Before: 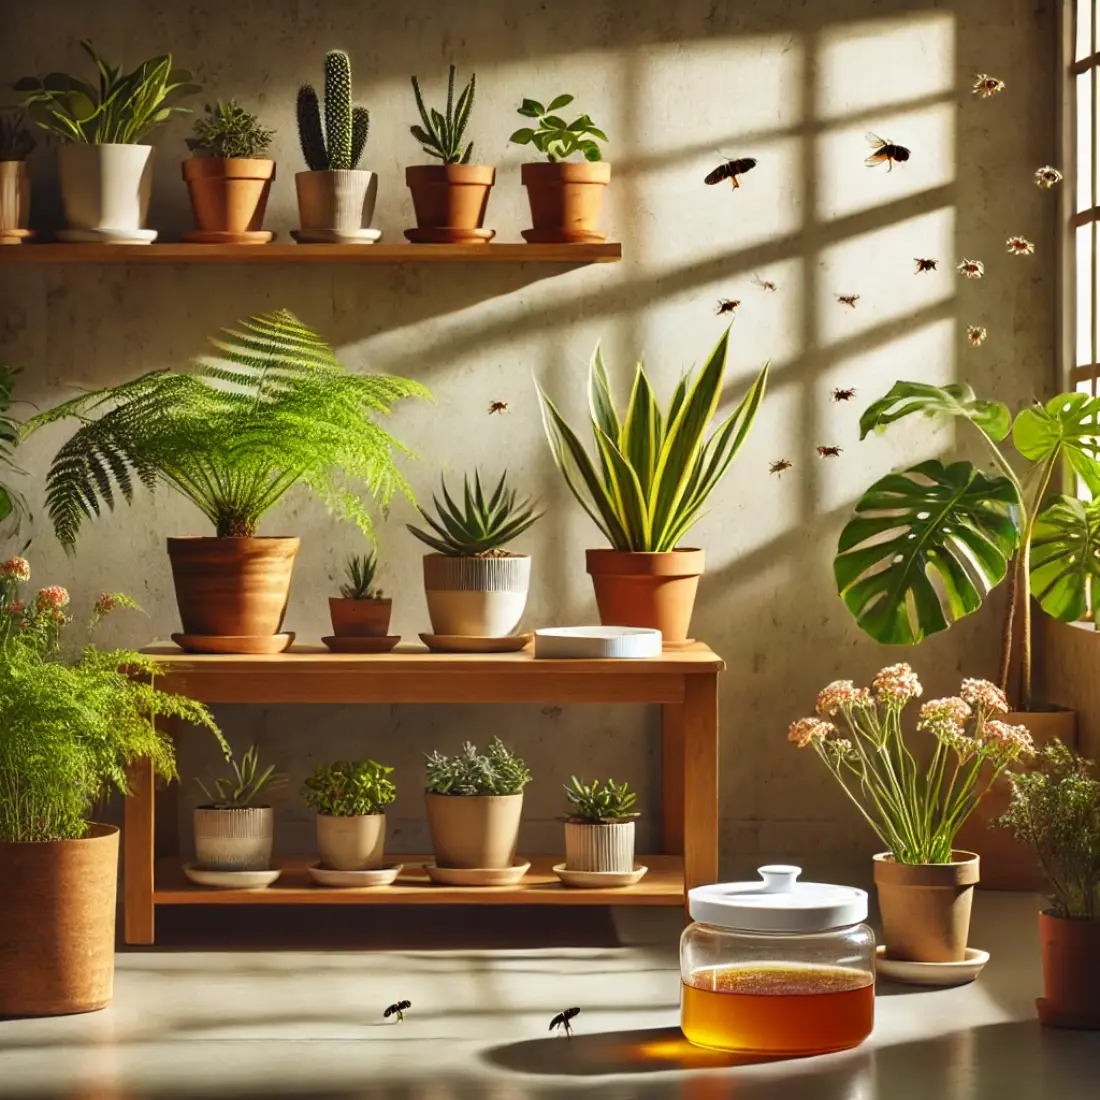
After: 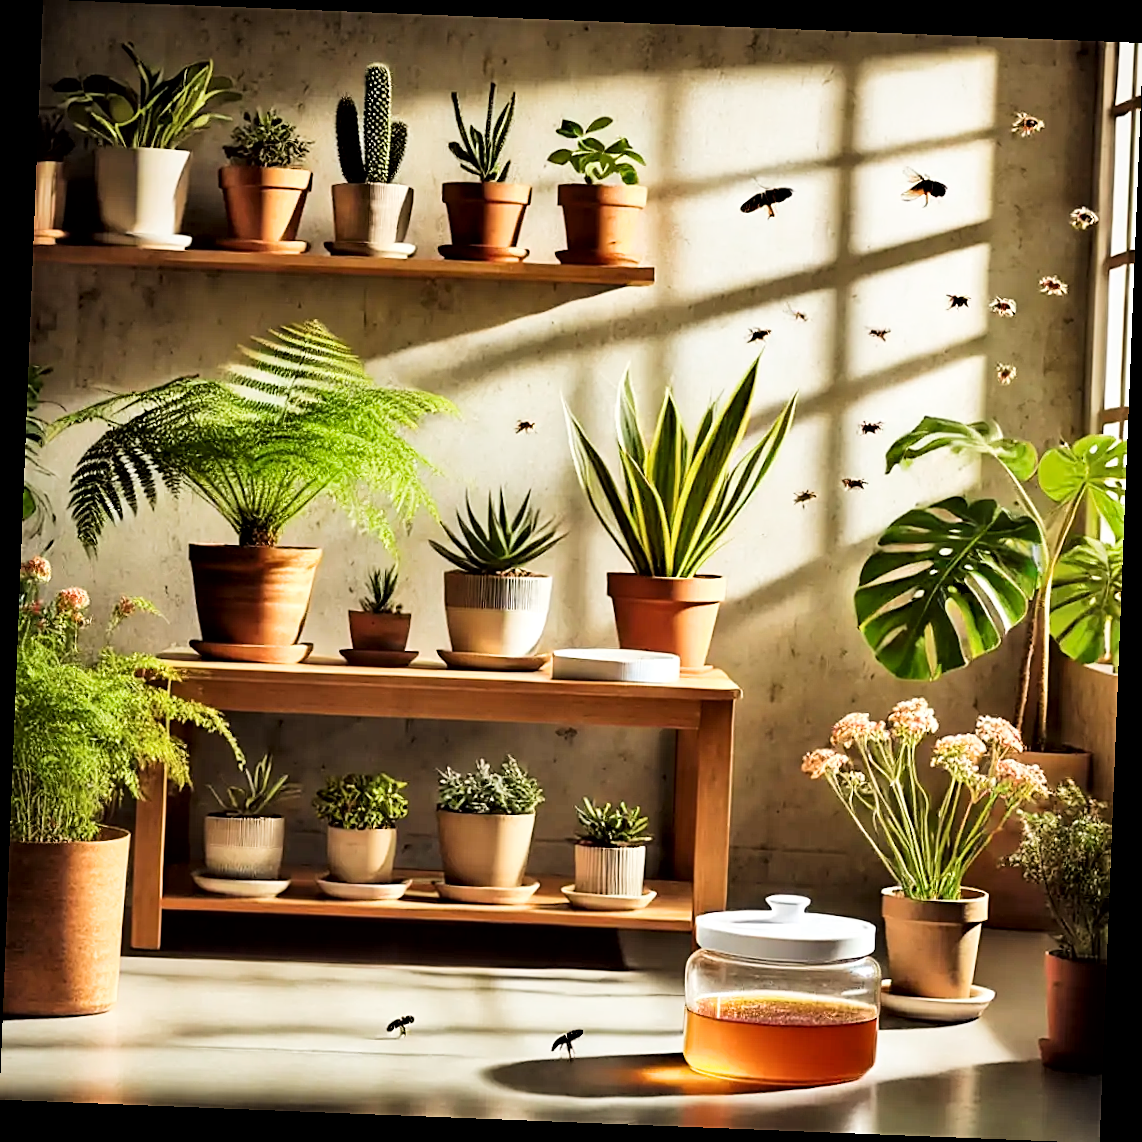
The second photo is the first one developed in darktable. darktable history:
color zones: curves: ch0 [(0.25, 0.5) (0.636, 0.25) (0.75, 0.5)]
exposure: exposure 0.669 EV, compensate highlight preservation false
filmic rgb: black relative exposure -5 EV, hardness 2.88, contrast 1.3, highlights saturation mix -30%
sharpen: on, module defaults
local contrast: mode bilateral grid, contrast 25, coarseness 60, detail 151%, midtone range 0.2
rotate and perspective: rotation 2.27°, automatic cropping off
